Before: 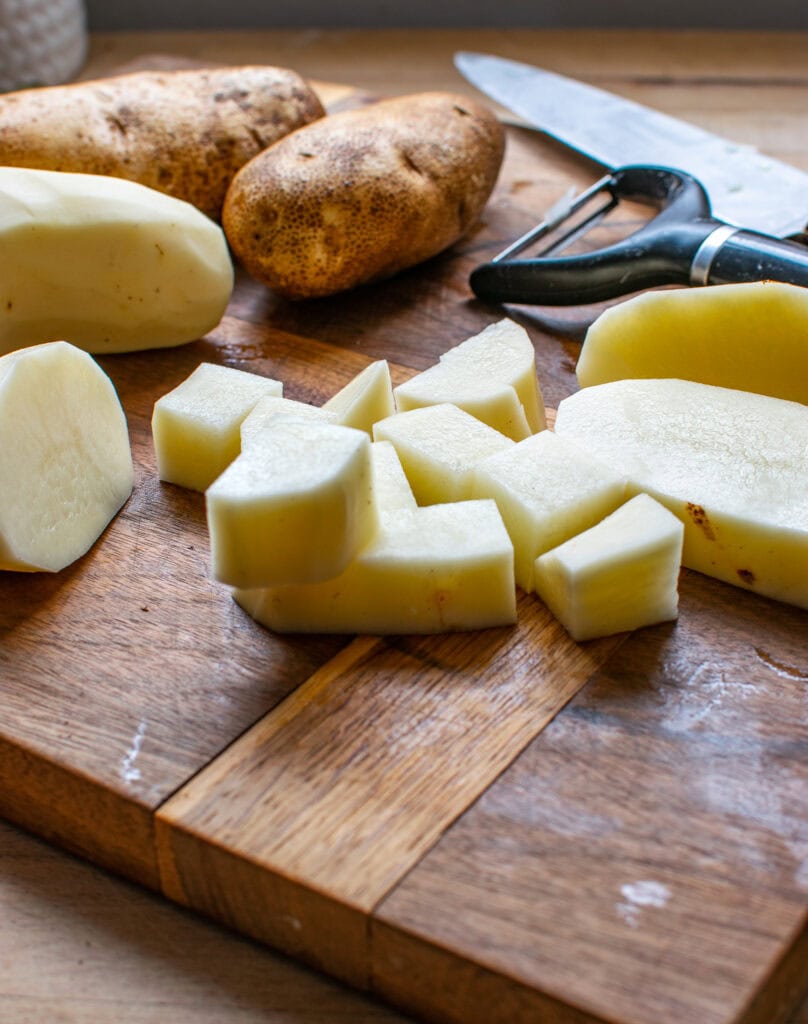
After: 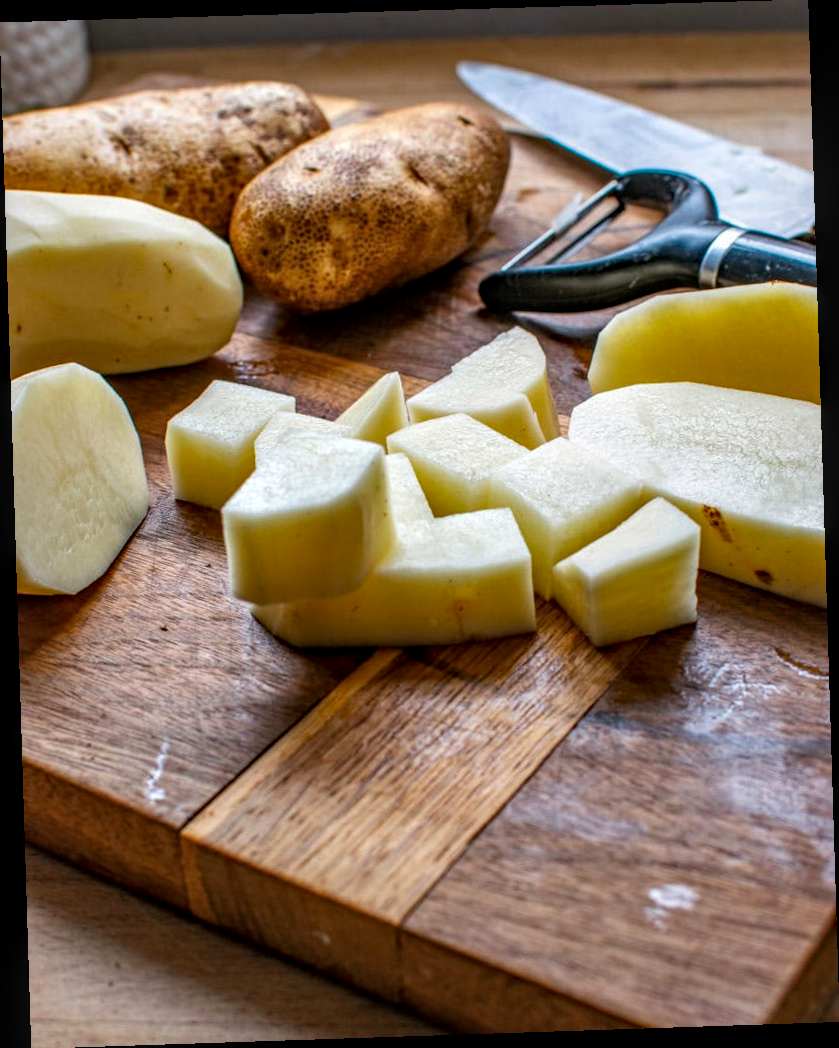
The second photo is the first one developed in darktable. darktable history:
local contrast: detail 130%
haze removal: compatibility mode true, adaptive false
rotate and perspective: rotation -1.77°, lens shift (horizontal) 0.004, automatic cropping off
